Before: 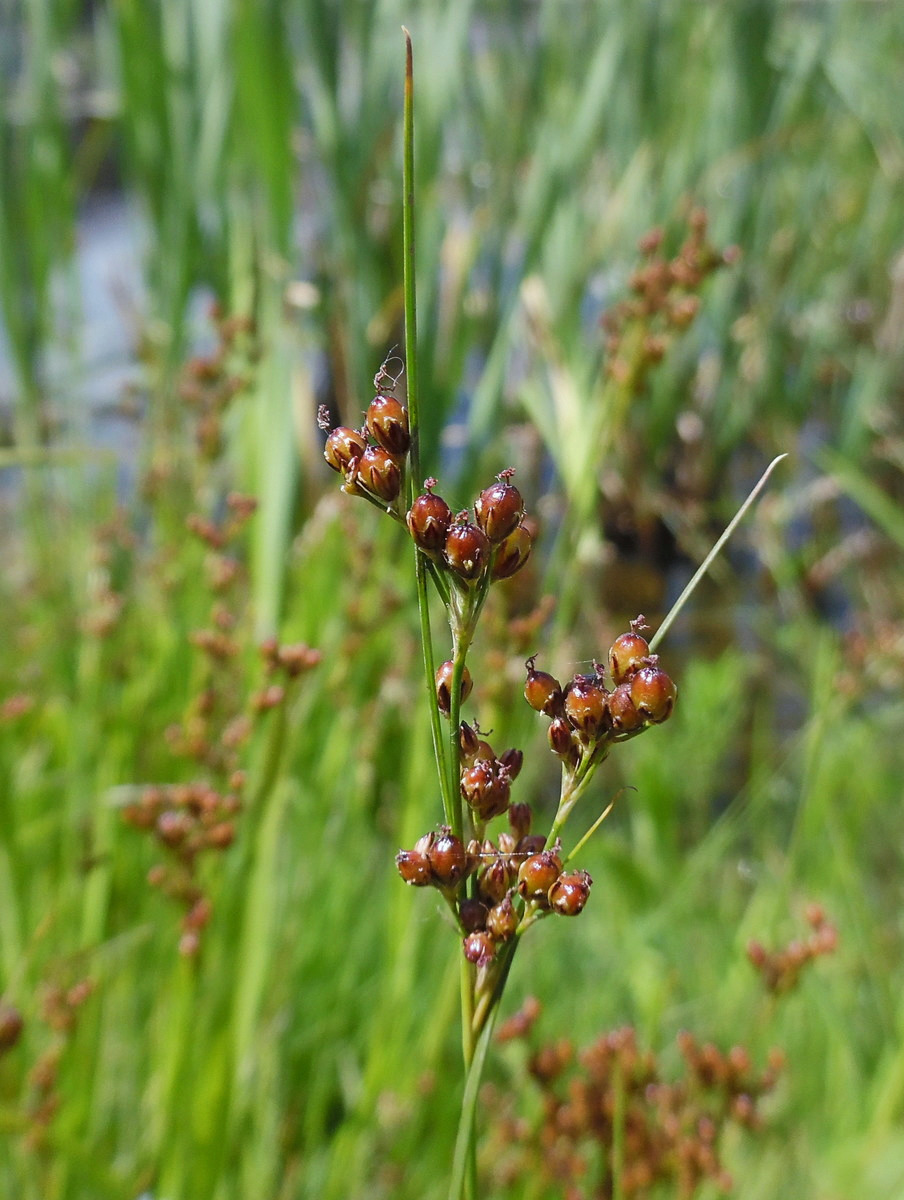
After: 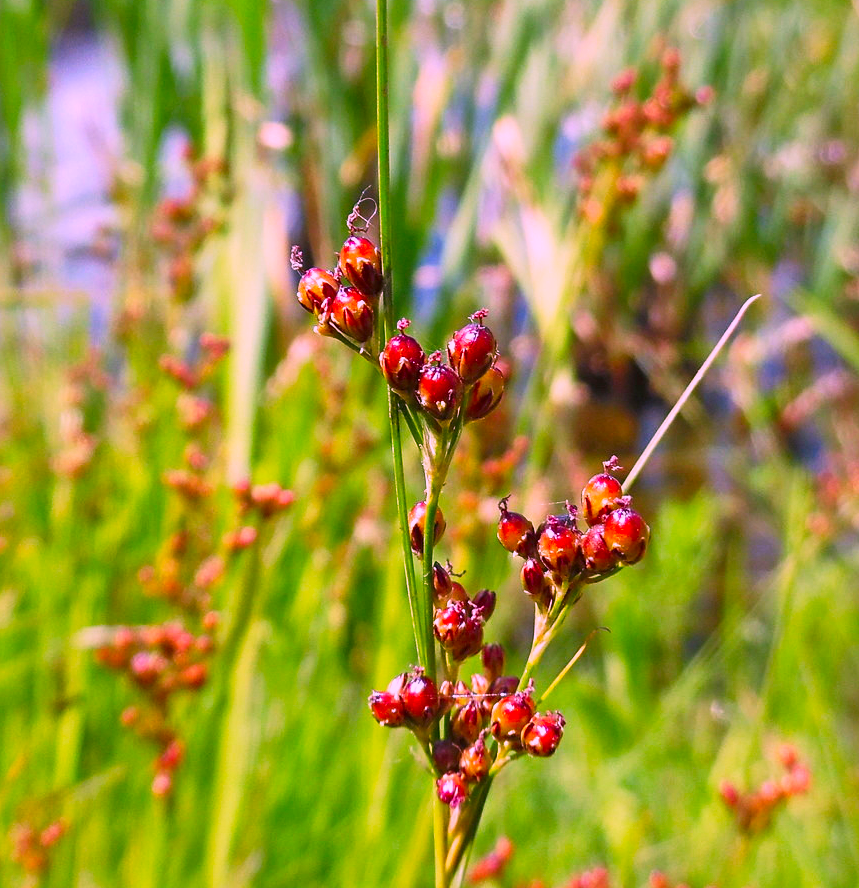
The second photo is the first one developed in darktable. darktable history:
crop and rotate: left 2.991%, top 13.302%, right 1.981%, bottom 12.636%
base curve: curves: ch0 [(0, 0) (0.088, 0.125) (0.176, 0.251) (0.354, 0.501) (0.613, 0.749) (1, 0.877)], preserve colors none
color correction: highlights a* 19.5, highlights b* -11.53, saturation 1.69
local contrast: mode bilateral grid, contrast 20, coarseness 50, detail 120%, midtone range 0.2
